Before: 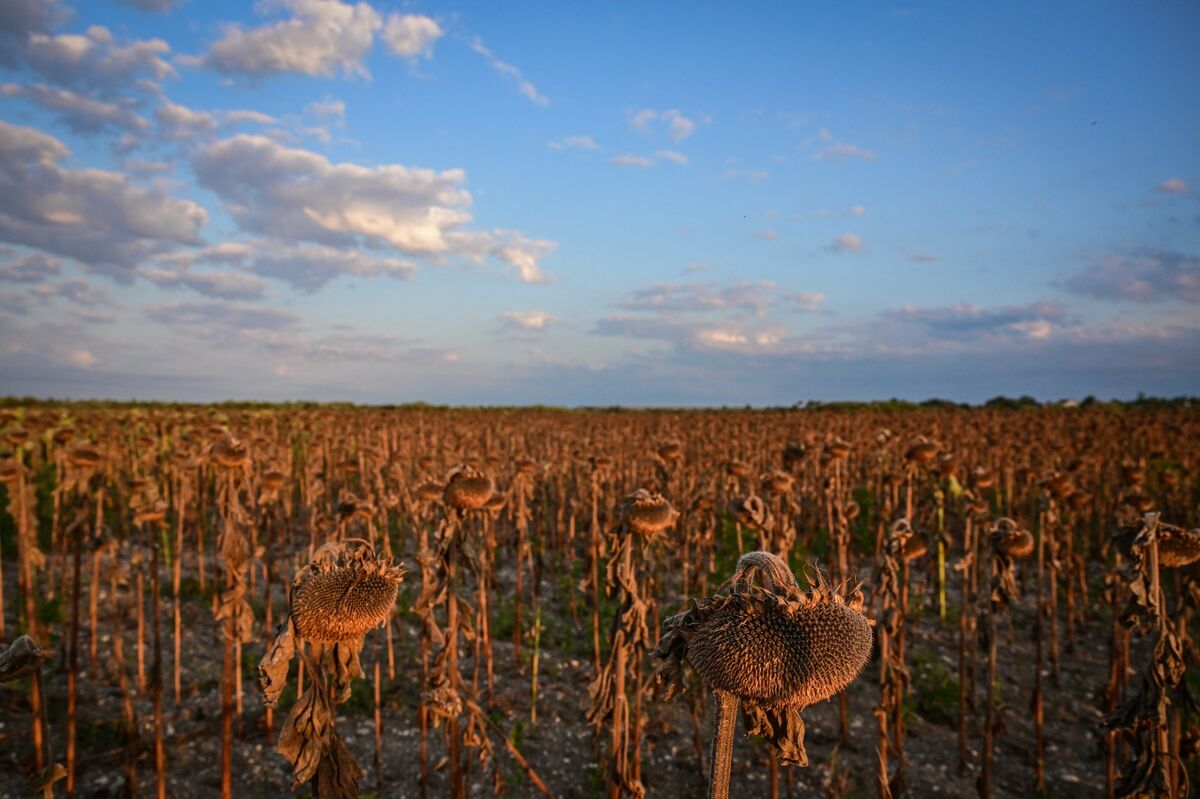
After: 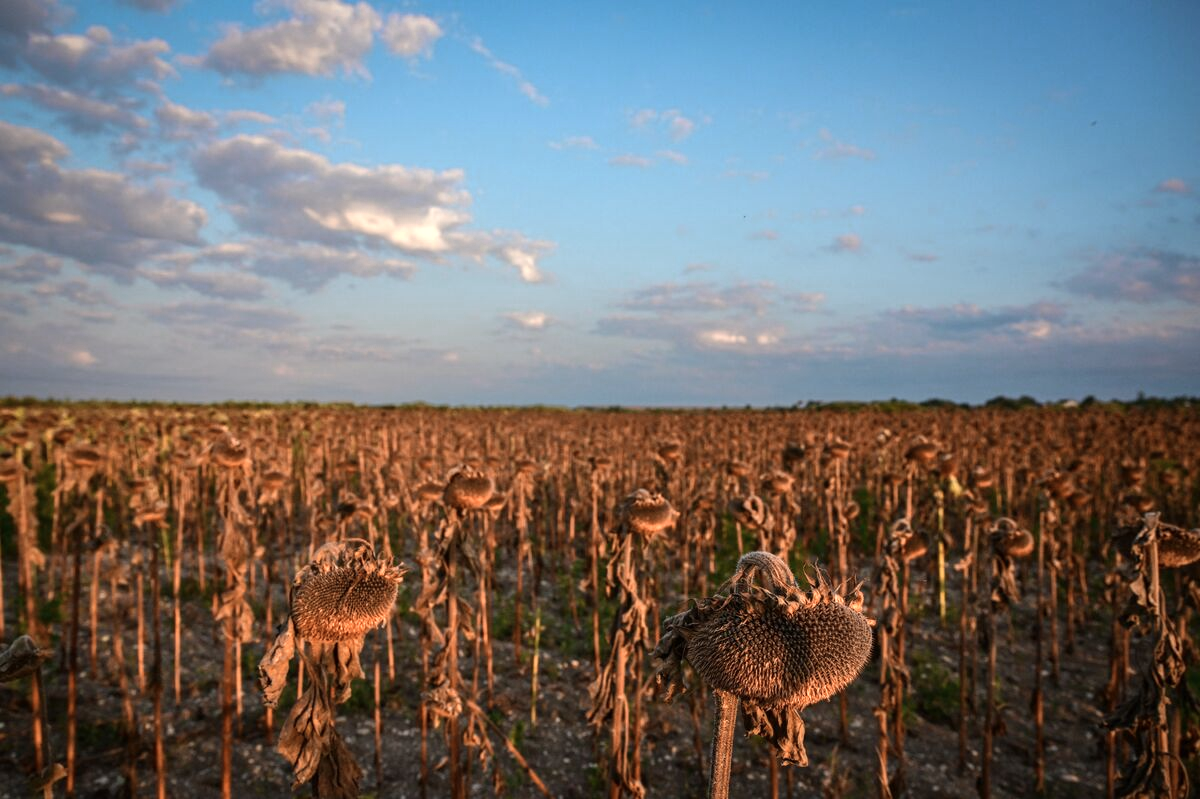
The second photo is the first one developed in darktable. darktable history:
color zones: curves: ch0 [(0.018, 0.548) (0.224, 0.64) (0.425, 0.447) (0.675, 0.575) (0.732, 0.579)]; ch1 [(0.066, 0.487) (0.25, 0.5) (0.404, 0.43) (0.75, 0.421) (0.956, 0.421)]; ch2 [(0.044, 0.561) (0.215, 0.465) (0.399, 0.544) (0.465, 0.548) (0.614, 0.447) (0.724, 0.43) (0.882, 0.623) (0.956, 0.632)]
